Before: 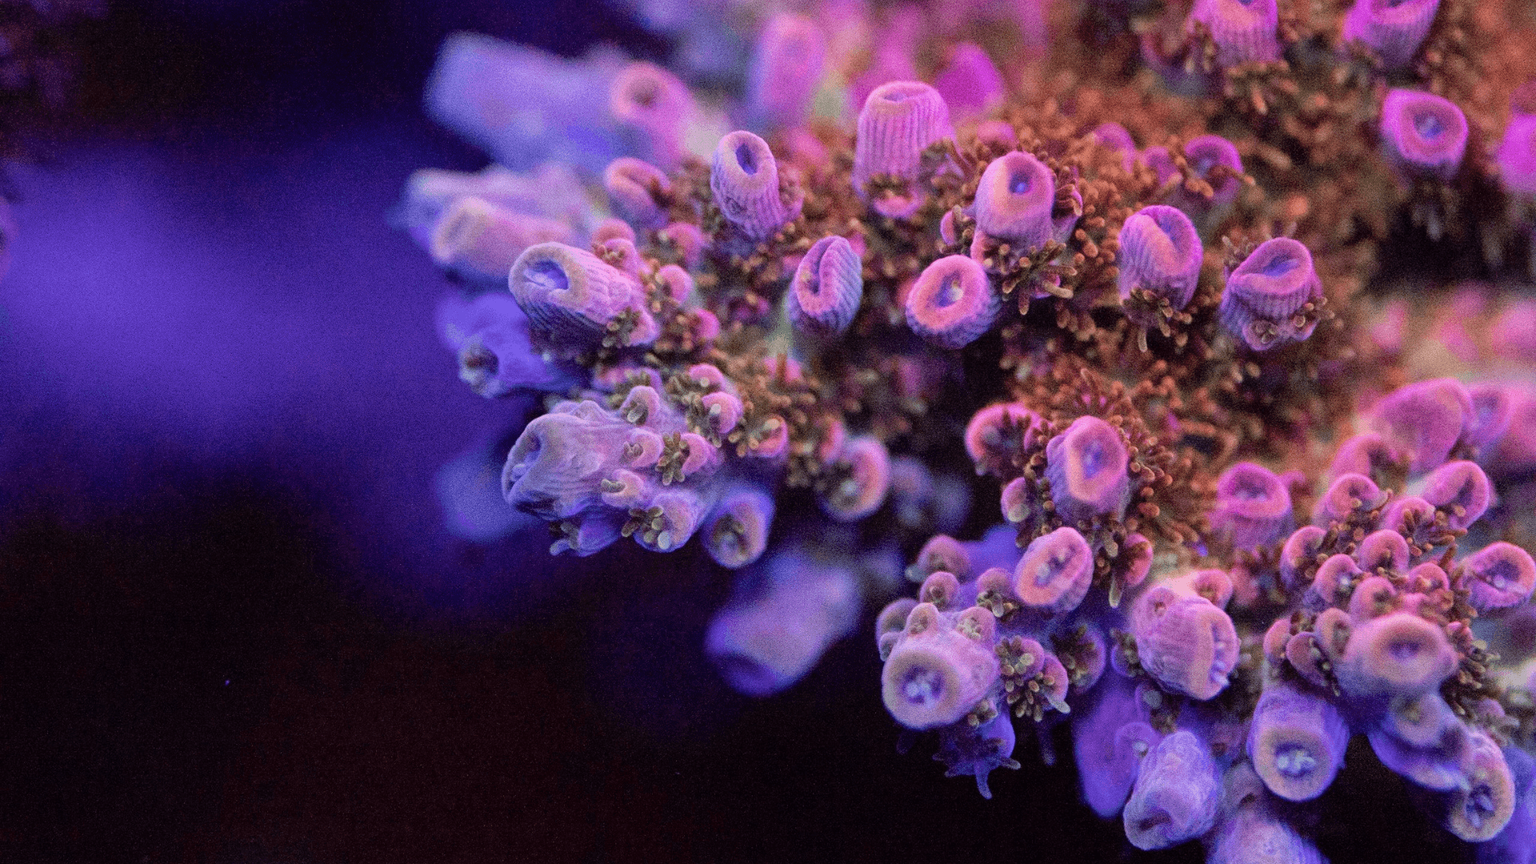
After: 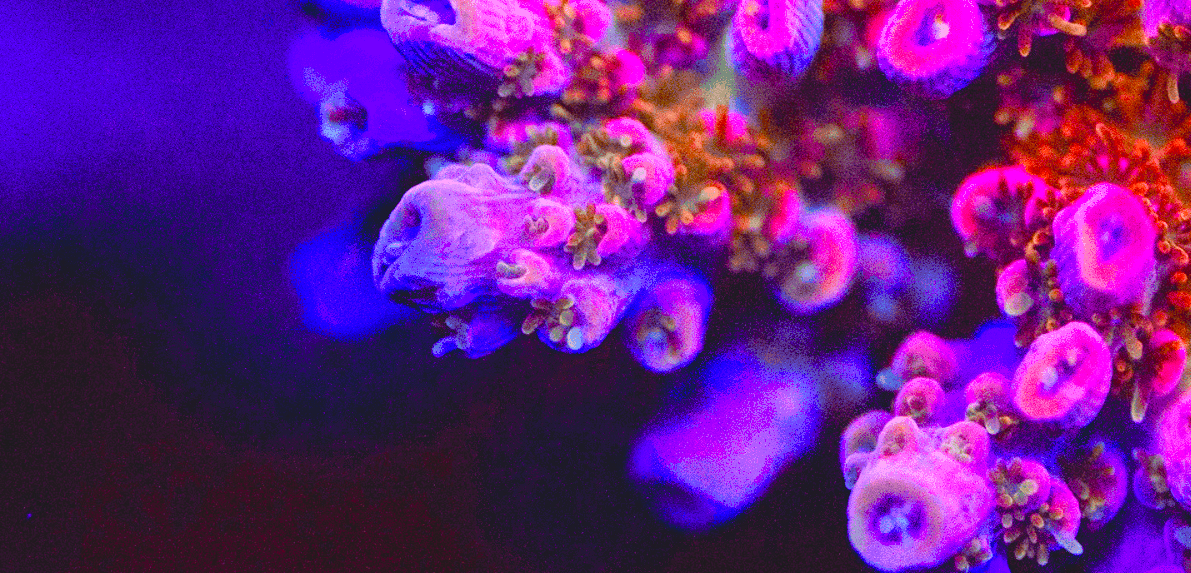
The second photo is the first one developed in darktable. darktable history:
crop: left 13.312%, top 31.28%, right 24.627%, bottom 15.582%
contrast brightness saturation: contrast -0.19, saturation 0.19
color balance rgb: linear chroma grading › global chroma 25%, perceptual saturation grading › global saturation 45%, perceptual saturation grading › highlights -50%, perceptual saturation grading › shadows 30%, perceptual brilliance grading › global brilliance 18%, global vibrance 40%
